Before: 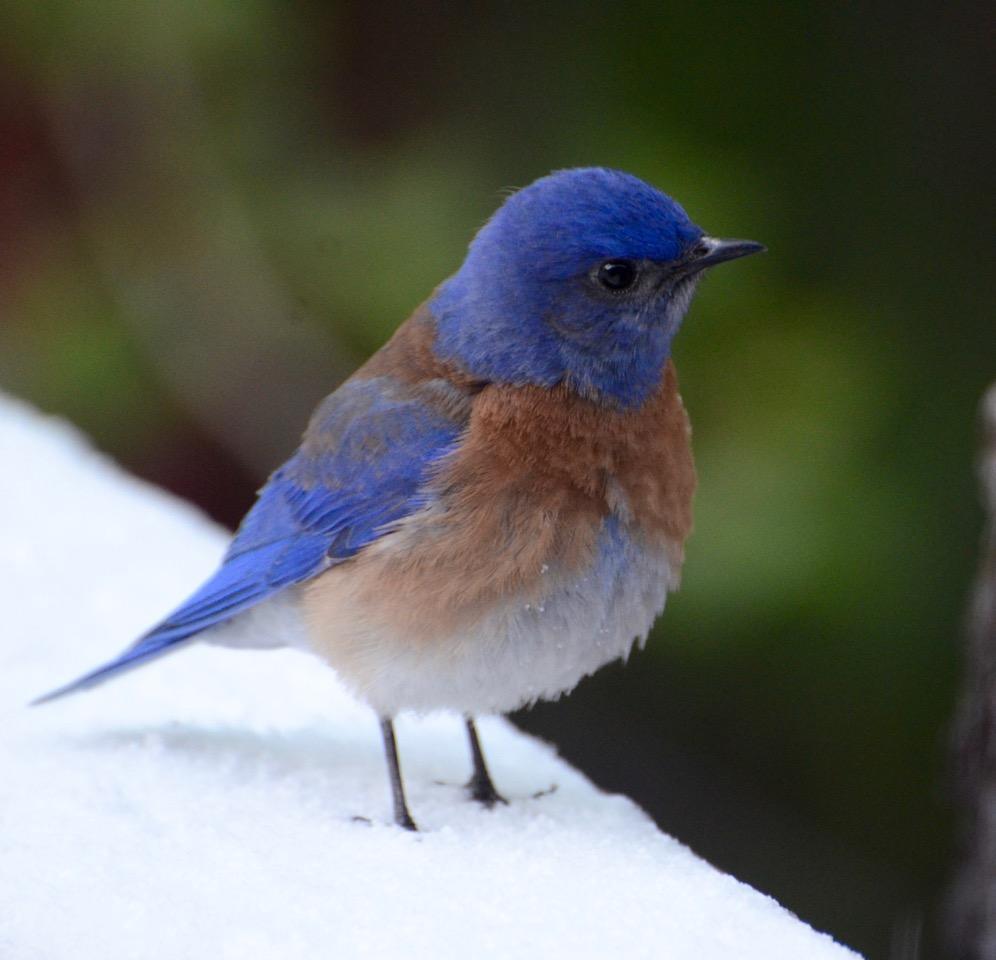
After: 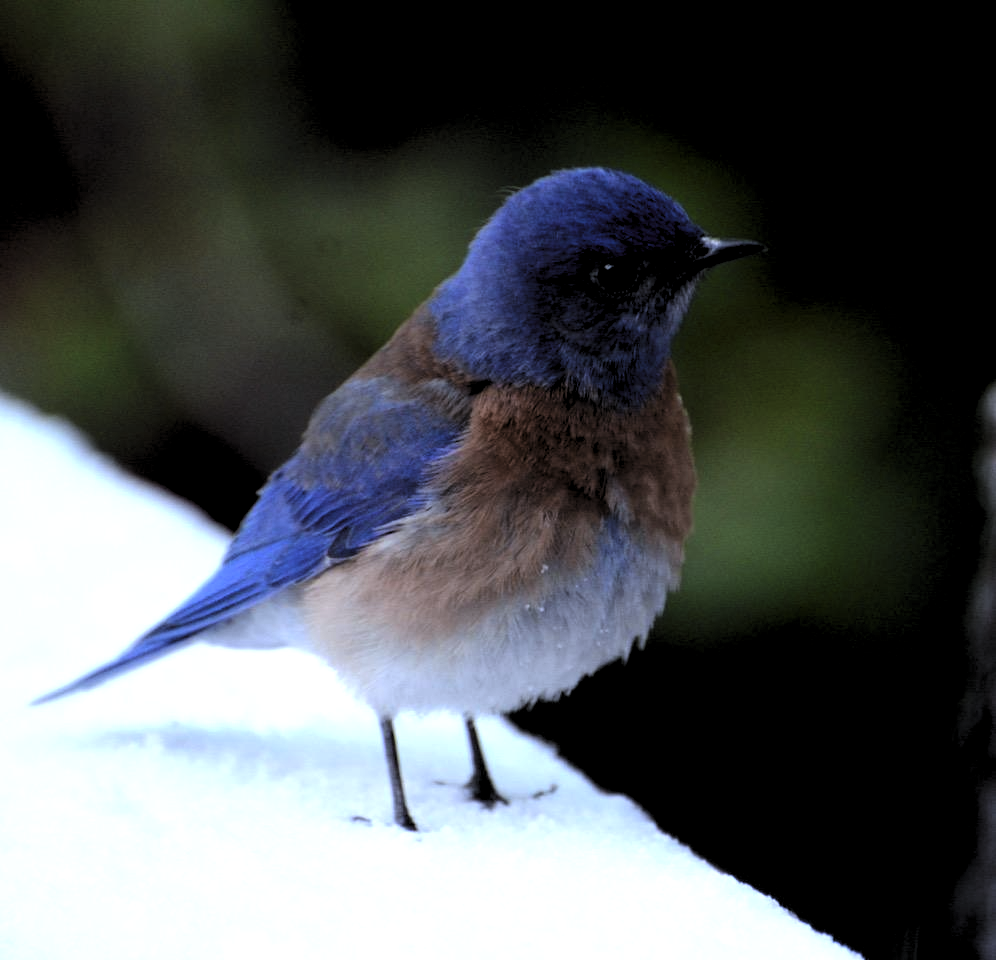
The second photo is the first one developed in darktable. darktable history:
white balance: red 0.931, blue 1.11
levels: levels [0.182, 0.542, 0.902]
